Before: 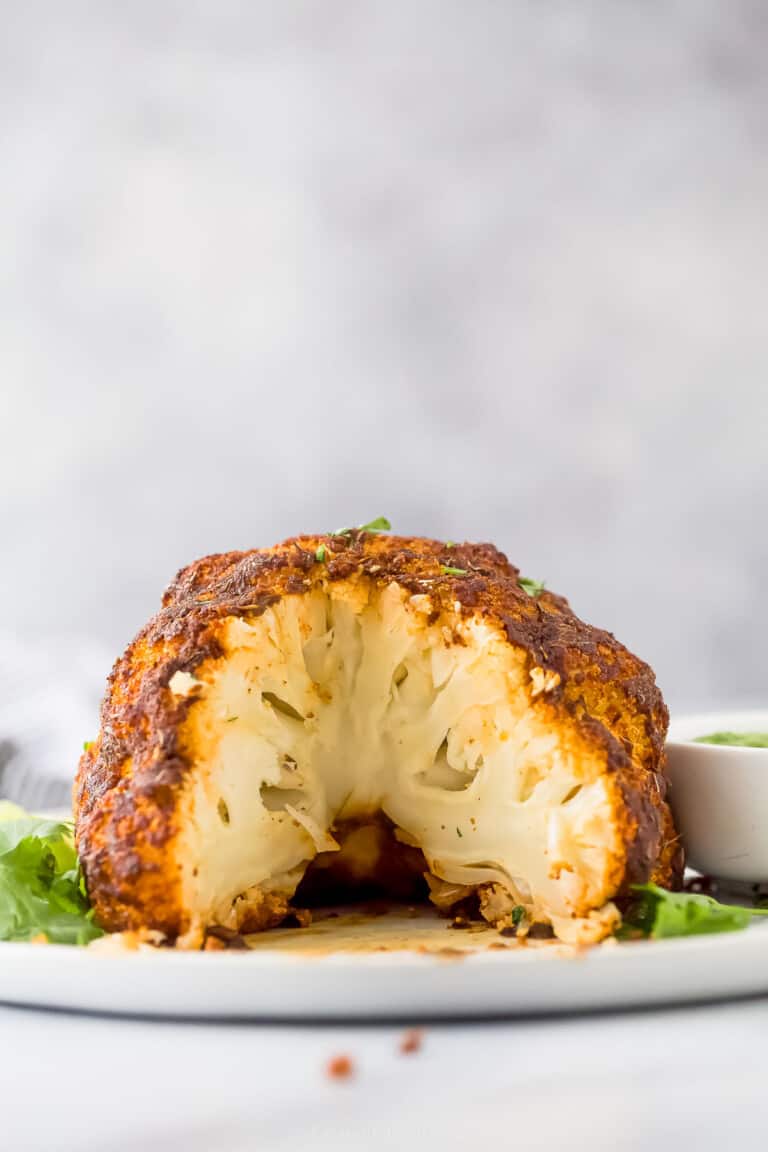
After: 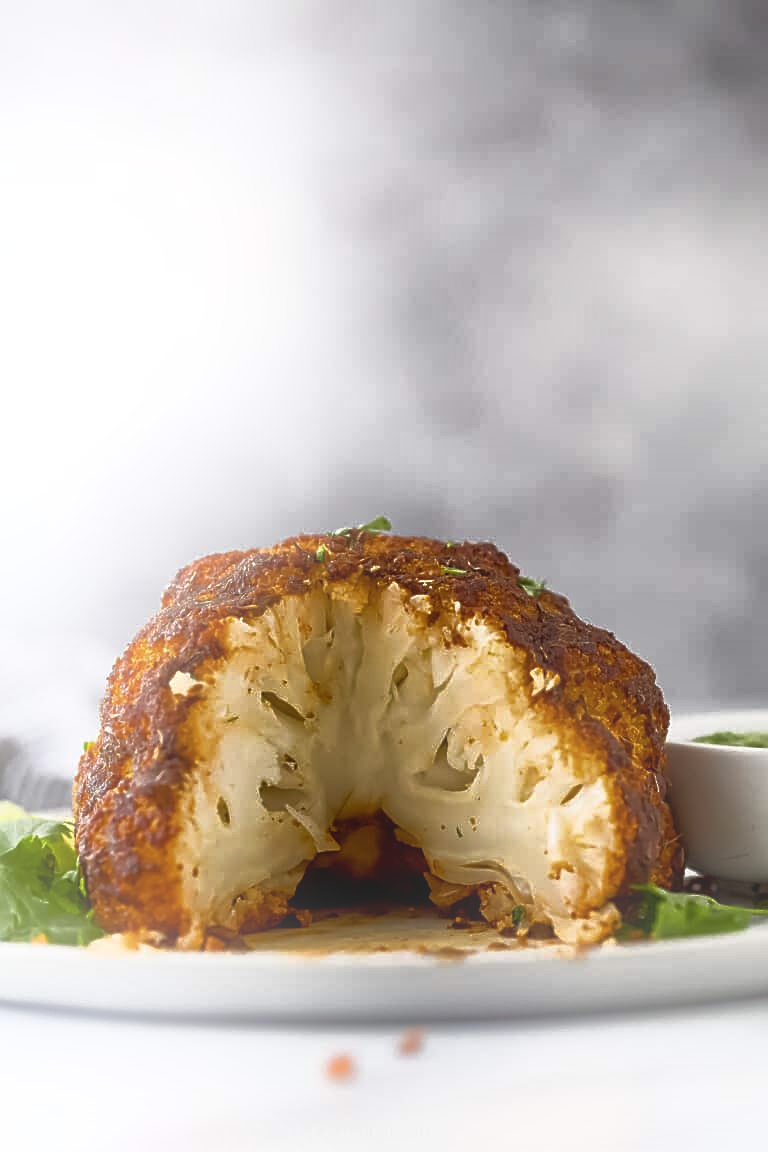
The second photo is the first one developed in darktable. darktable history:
base curve: curves: ch0 [(0, 0) (0.564, 0.291) (0.802, 0.731) (1, 1)]
sharpen: on, module defaults
contrast brightness saturation: contrast 0.03, brightness -0.04
bloom: on, module defaults
